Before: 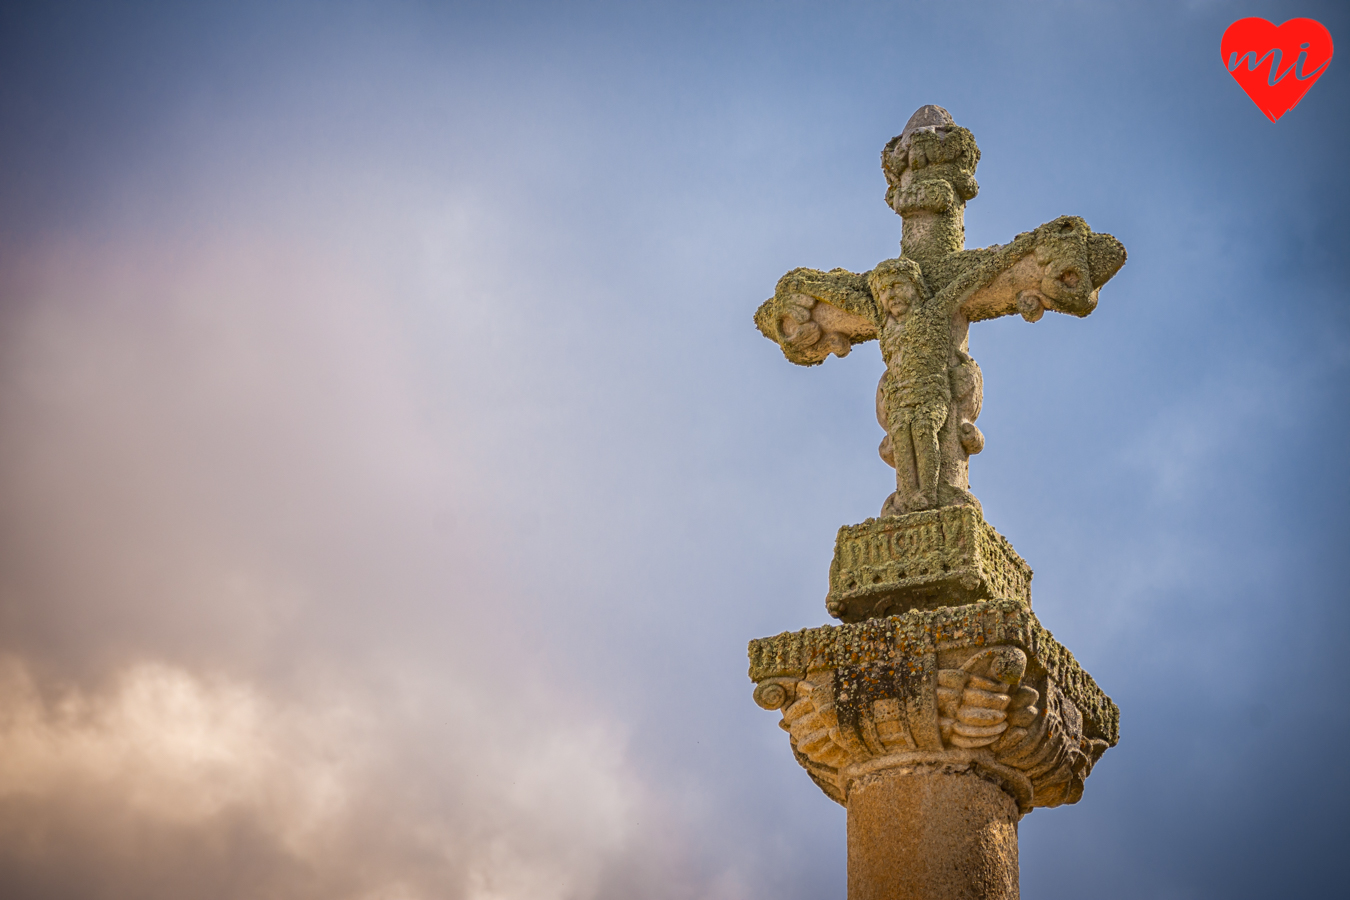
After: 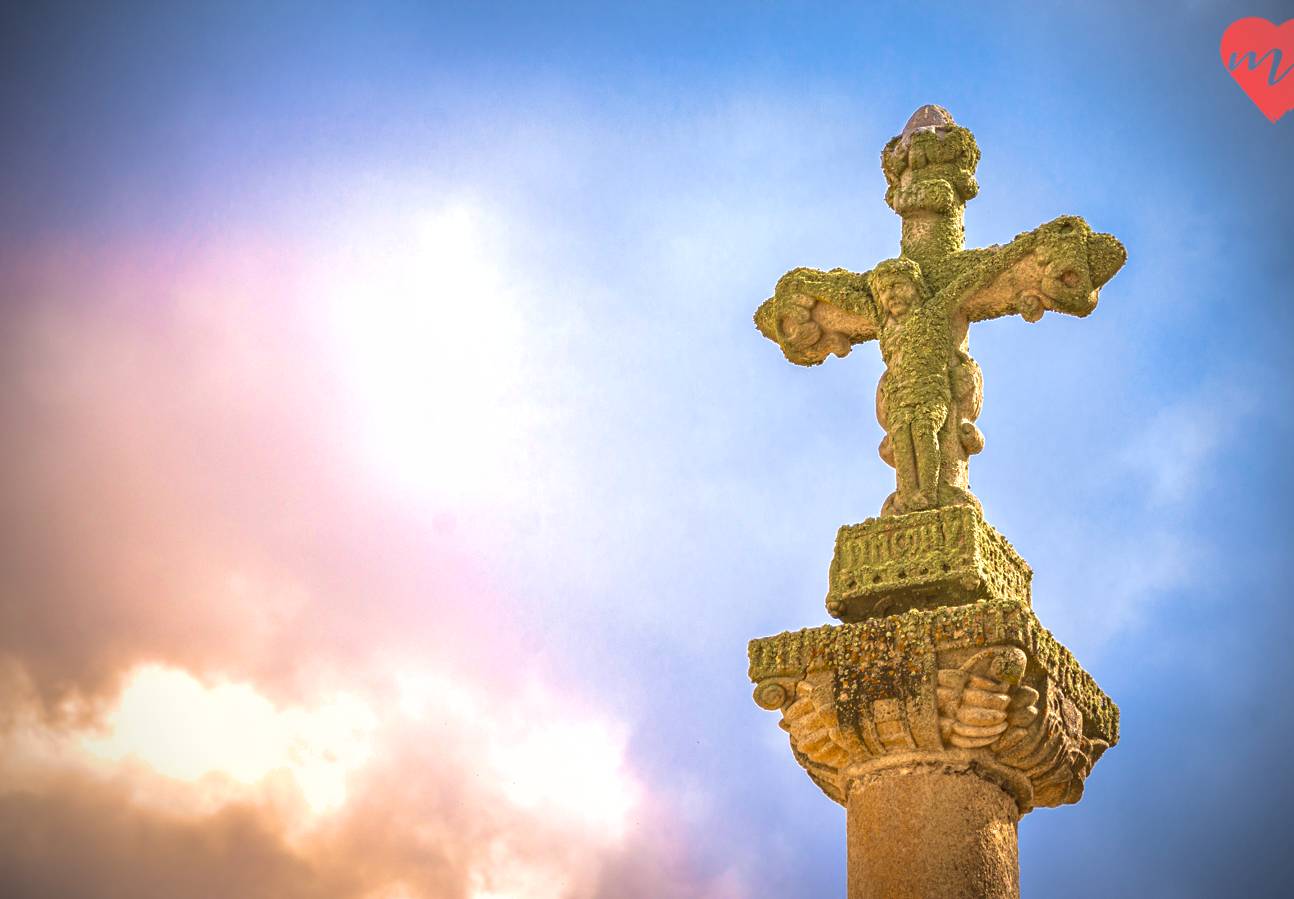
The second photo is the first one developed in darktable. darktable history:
crop: right 4.102%, bottom 0.047%
shadows and highlights: on, module defaults
exposure: black level correction 0, exposure 0.888 EV, compensate highlight preservation false
vignetting: unbound false
velvia: strength 75%
